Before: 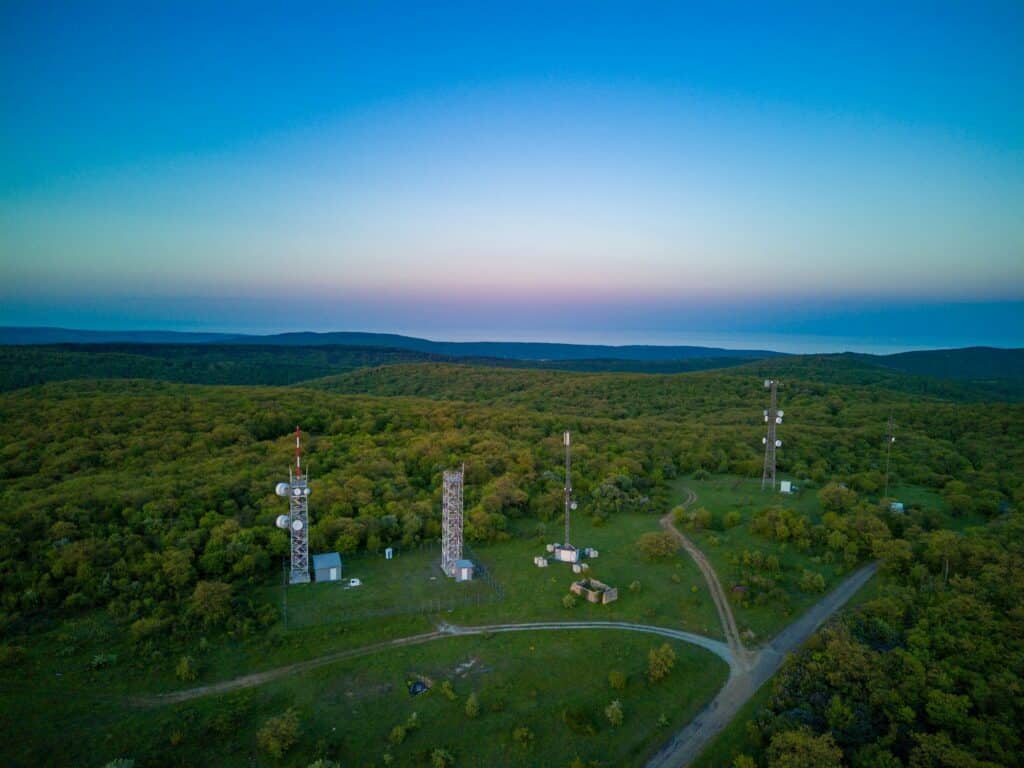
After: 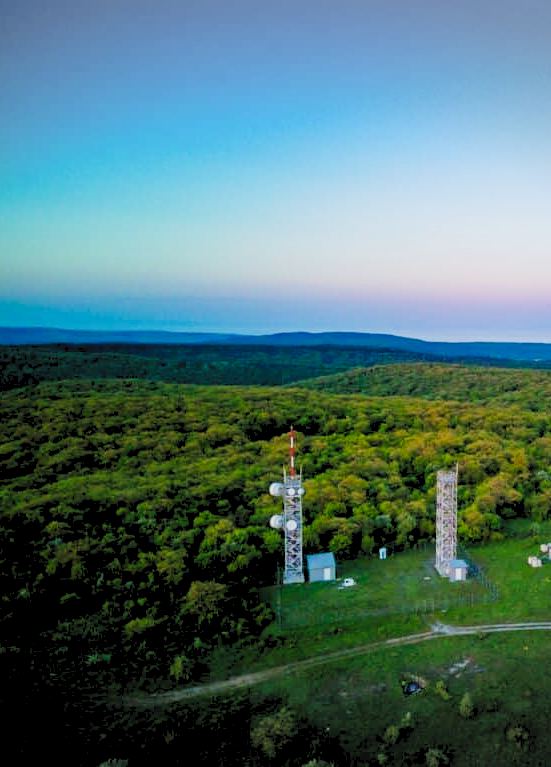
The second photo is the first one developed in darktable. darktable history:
crop: left 0.587%, right 45.588%, bottom 0.086%
tone curve: curves: ch0 [(0, 0) (0.003, 0.046) (0.011, 0.052) (0.025, 0.059) (0.044, 0.069) (0.069, 0.084) (0.1, 0.107) (0.136, 0.133) (0.177, 0.171) (0.224, 0.216) (0.277, 0.293) (0.335, 0.371) (0.399, 0.481) (0.468, 0.577) (0.543, 0.662) (0.623, 0.749) (0.709, 0.831) (0.801, 0.891) (0.898, 0.942) (1, 1)], preserve colors none
vignetting: fall-off start 100%, brightness -0.282, width/height ratio 1.31
exposure: black level correction 0.001, compensate highlight preservation false
rgb levels: preserve colors sum RGB, levels [[0.038, 0.433, 0.934], [0, 0.5, 1], [0, 0.5, 1]]
